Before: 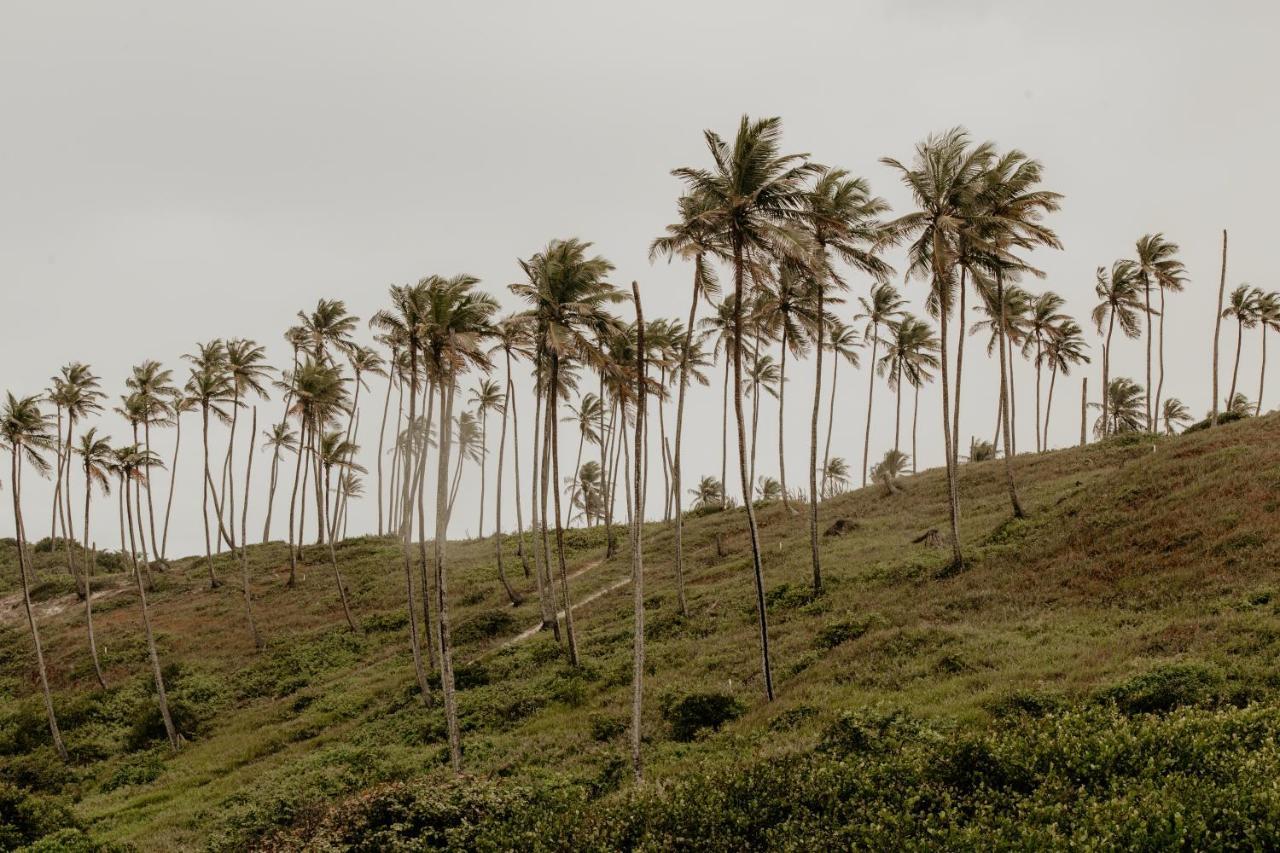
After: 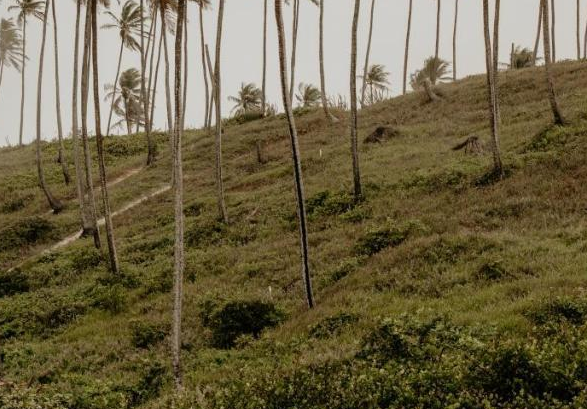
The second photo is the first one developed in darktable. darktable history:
crop: left 35.968%, top 46.142%, right 18.148%, bottom 5.85%
